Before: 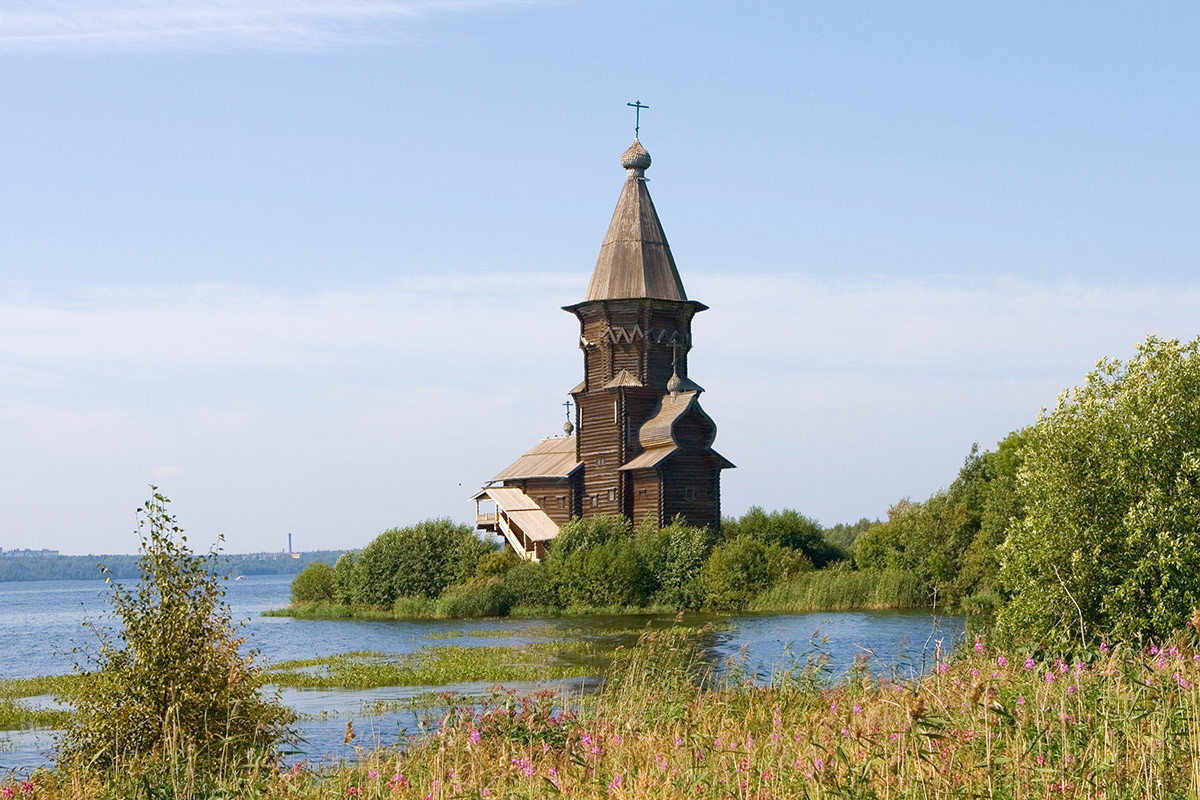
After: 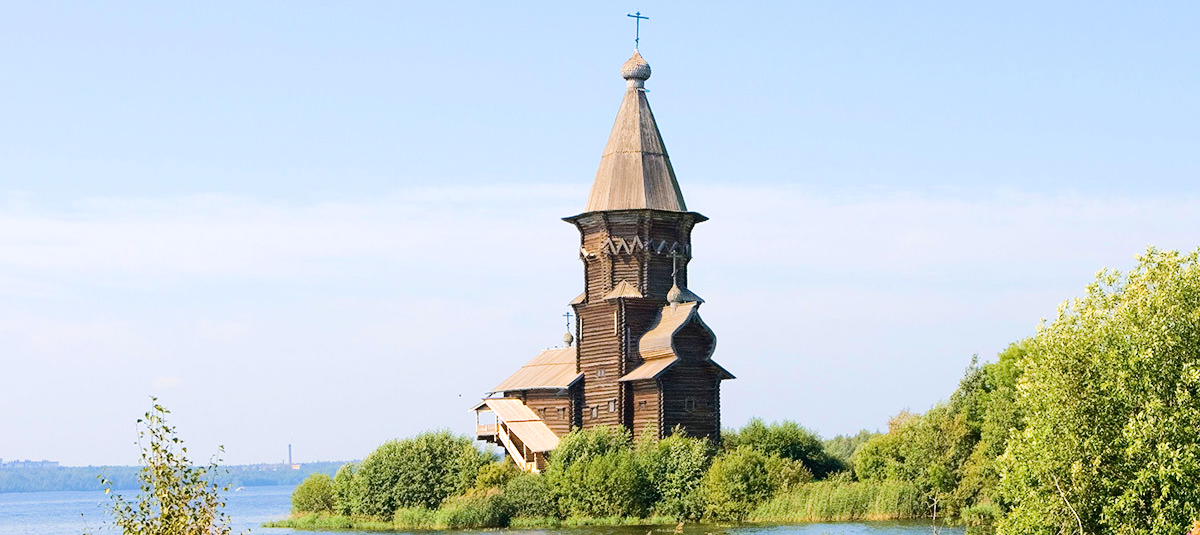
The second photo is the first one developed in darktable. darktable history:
tone equalizer: -7 EV 0.148 EV, -6 EV 0.627 EV, -5 EV 1.14 EV, -4 EV 1.35 EV, -3 EV 1.13 EV, -2 EV 0.6 EV, -1 EV 0.158 EV, edges refinement/feathering 500, mask exposure compensation -1.57 EV, preserve details no
crop: top 11.17%, bottom 21.95%
